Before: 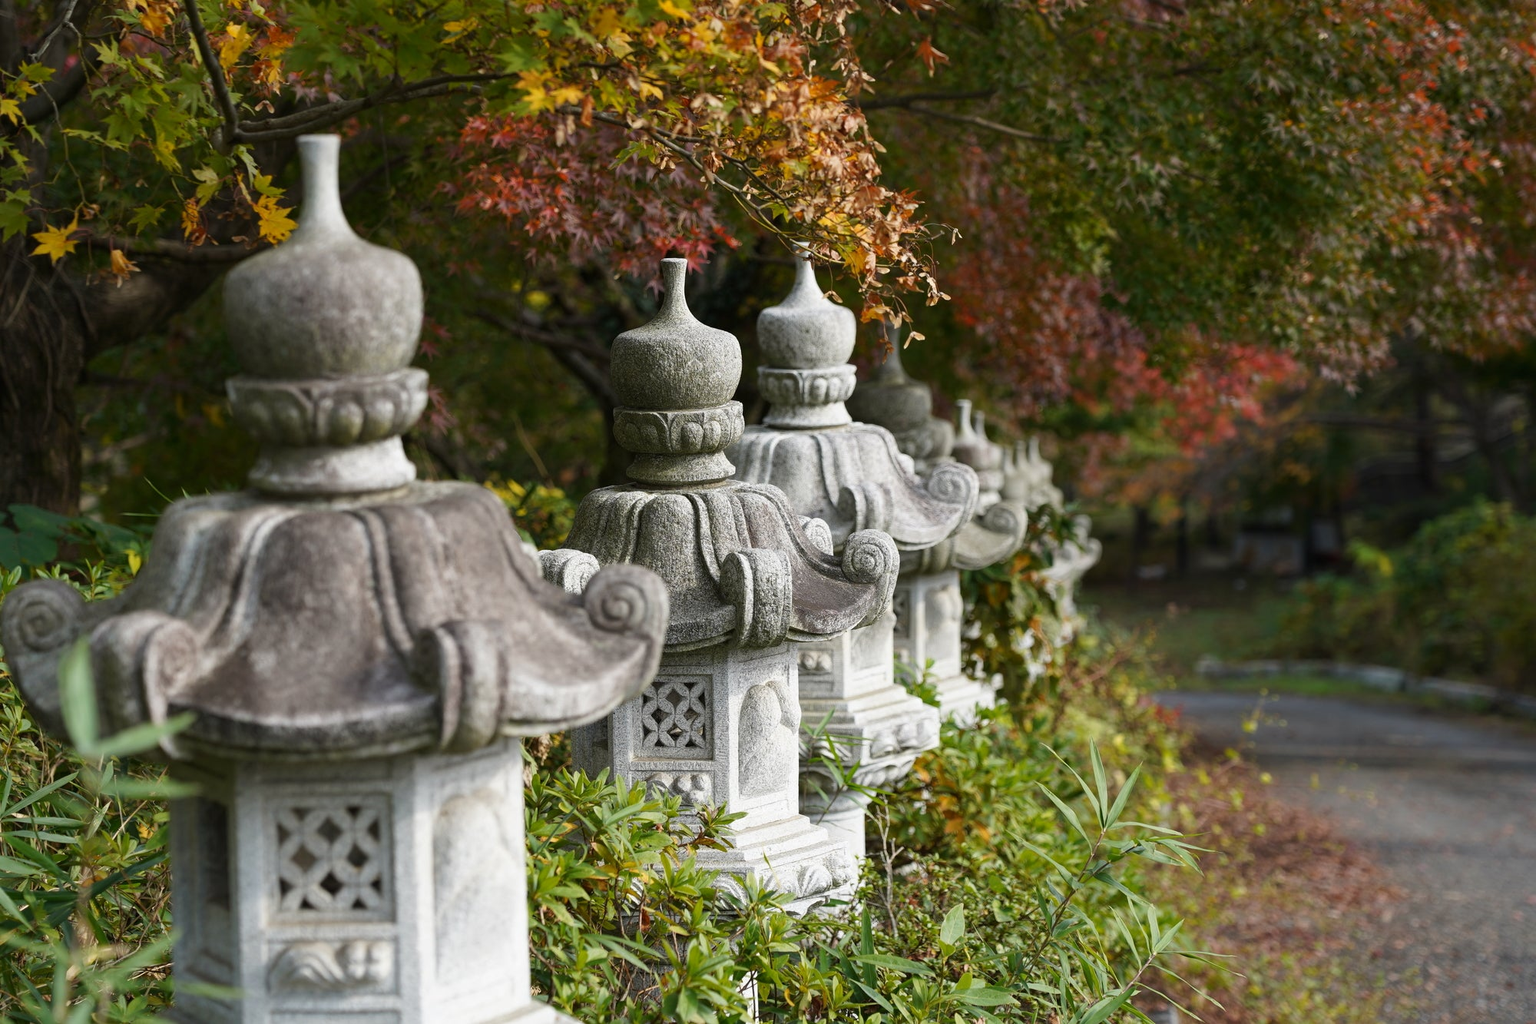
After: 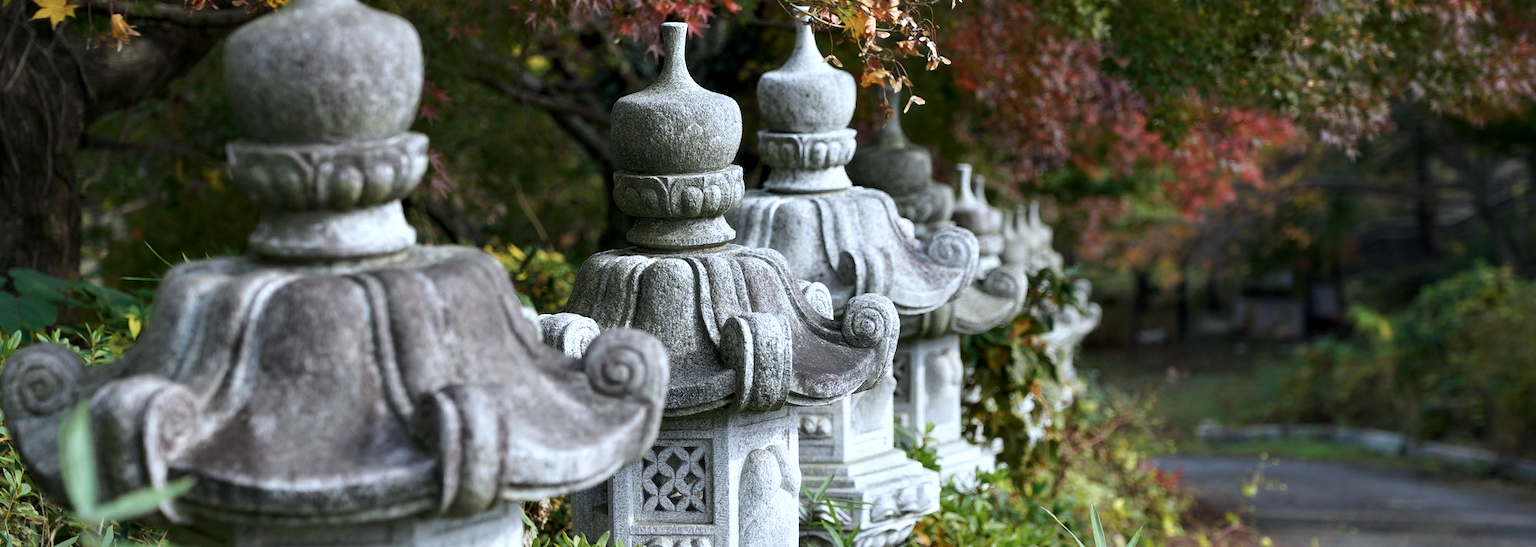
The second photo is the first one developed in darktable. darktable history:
color calibration: x 0.37, y 0.382, temperature 4313.32 K
crop and rotate: top 23.043%, bottom 23.437%
haze removal: strength -0.05
contrast equalizer: y [[0.531, 0.548, 0.559, 0.557, 0.544, 0.527], [0.5 ×6], [0.5 ×6], [0 ×6], [0 ×6]]
